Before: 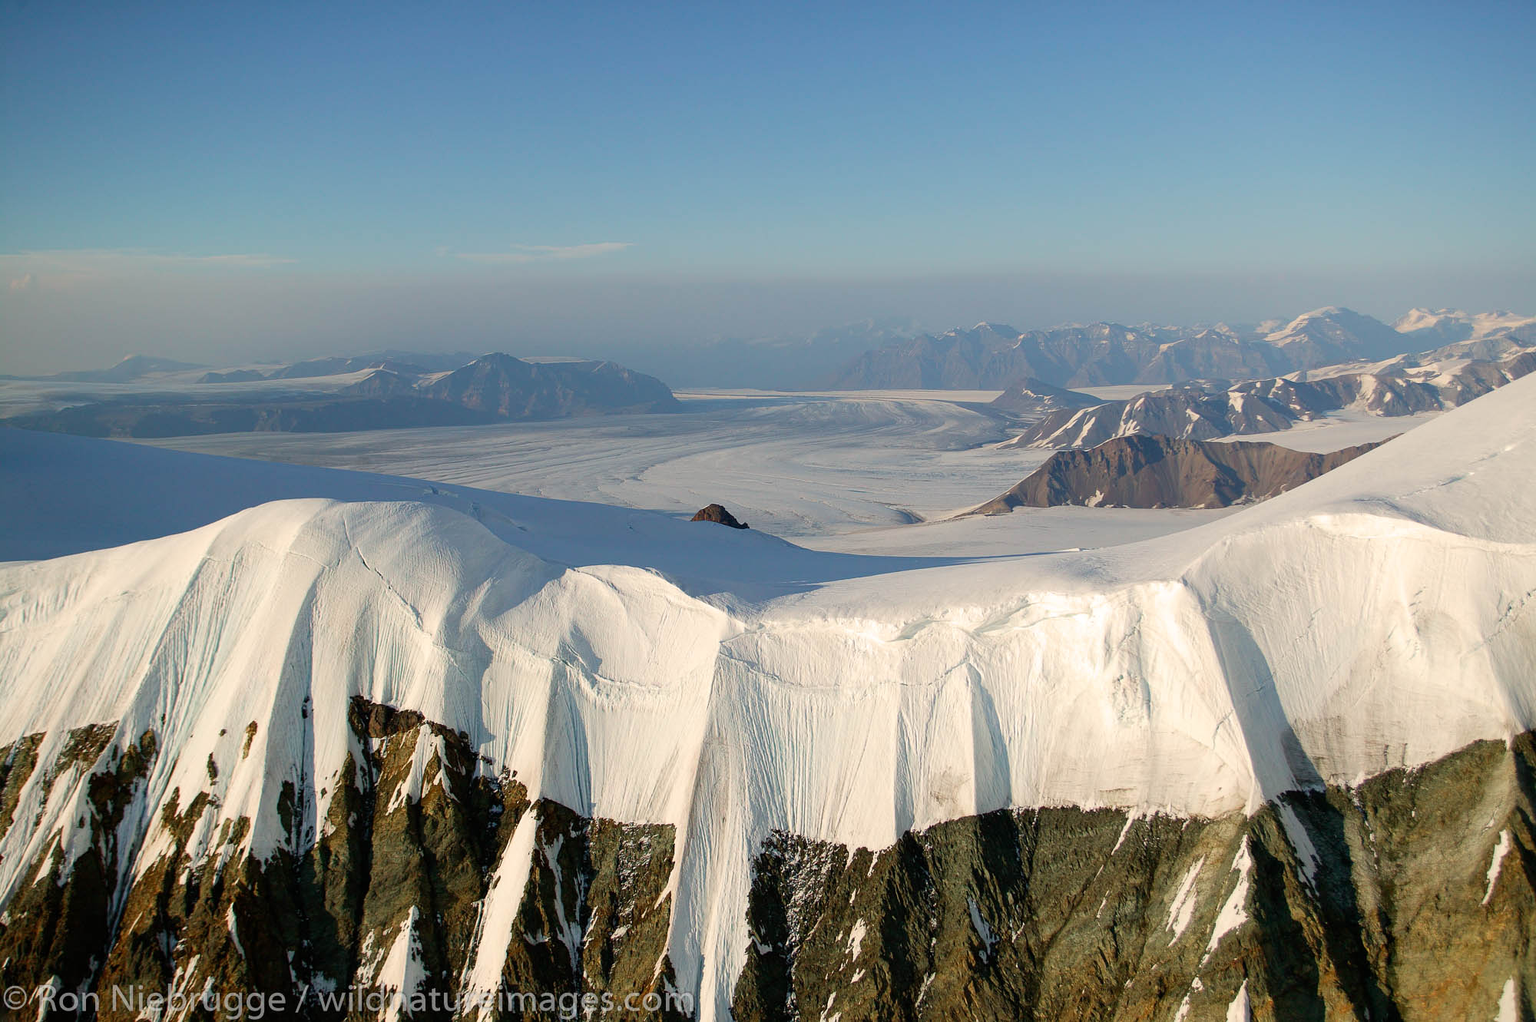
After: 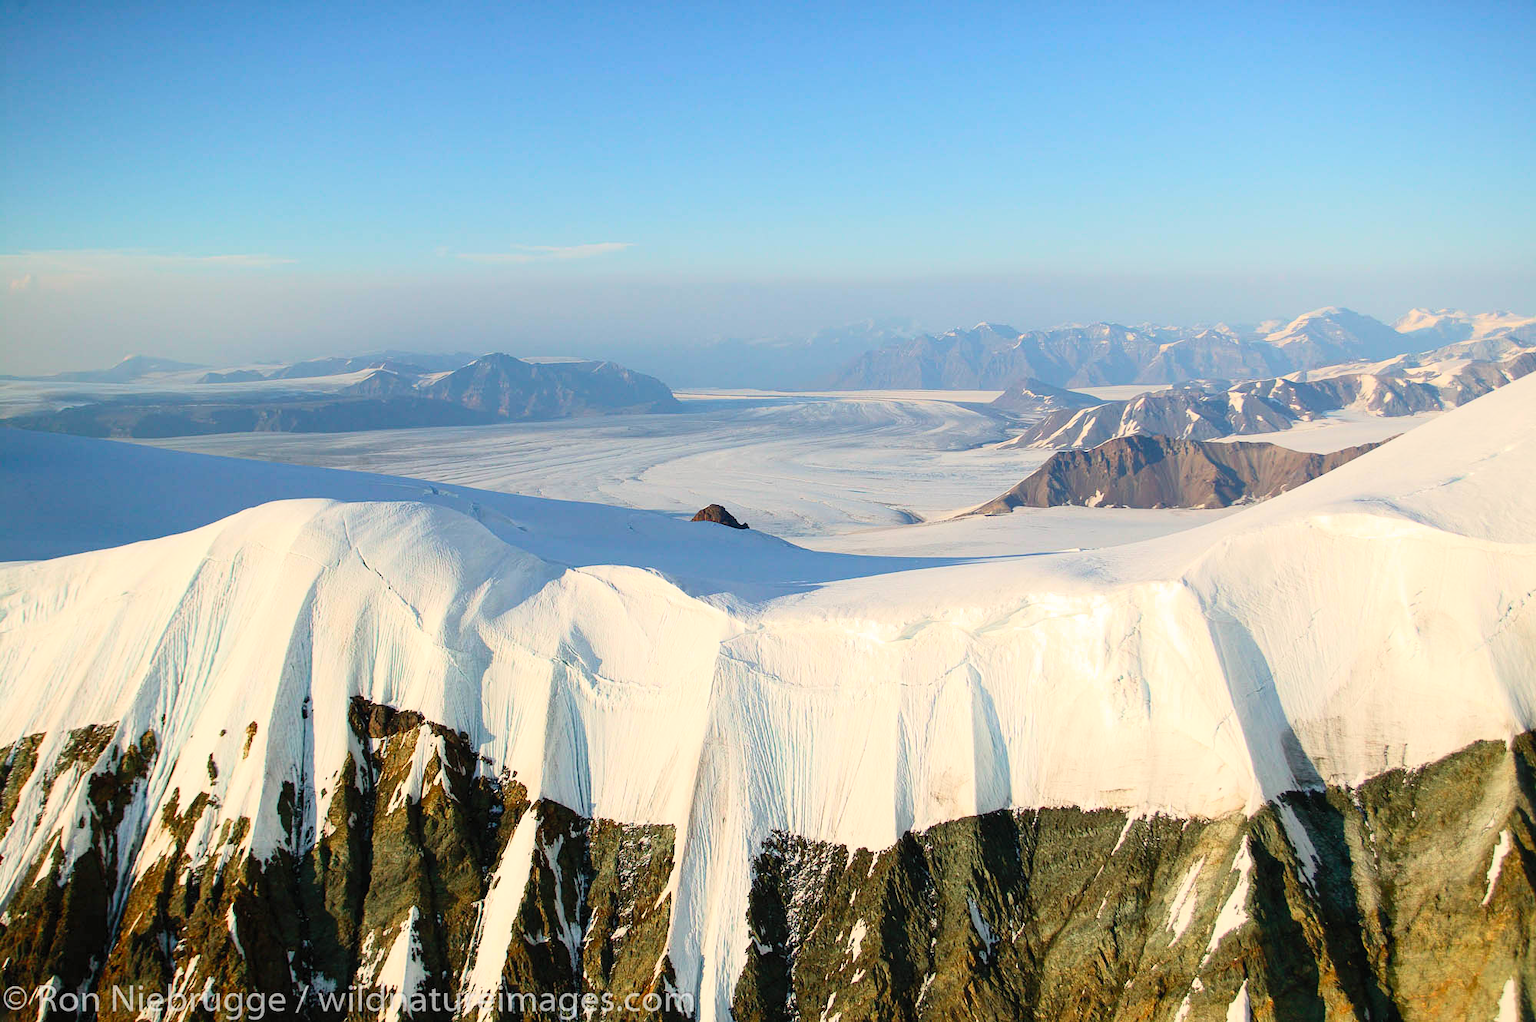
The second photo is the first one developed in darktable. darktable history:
contrast brightness saturation: contrast 0.242, brightness 0.247, saturation 0.378
